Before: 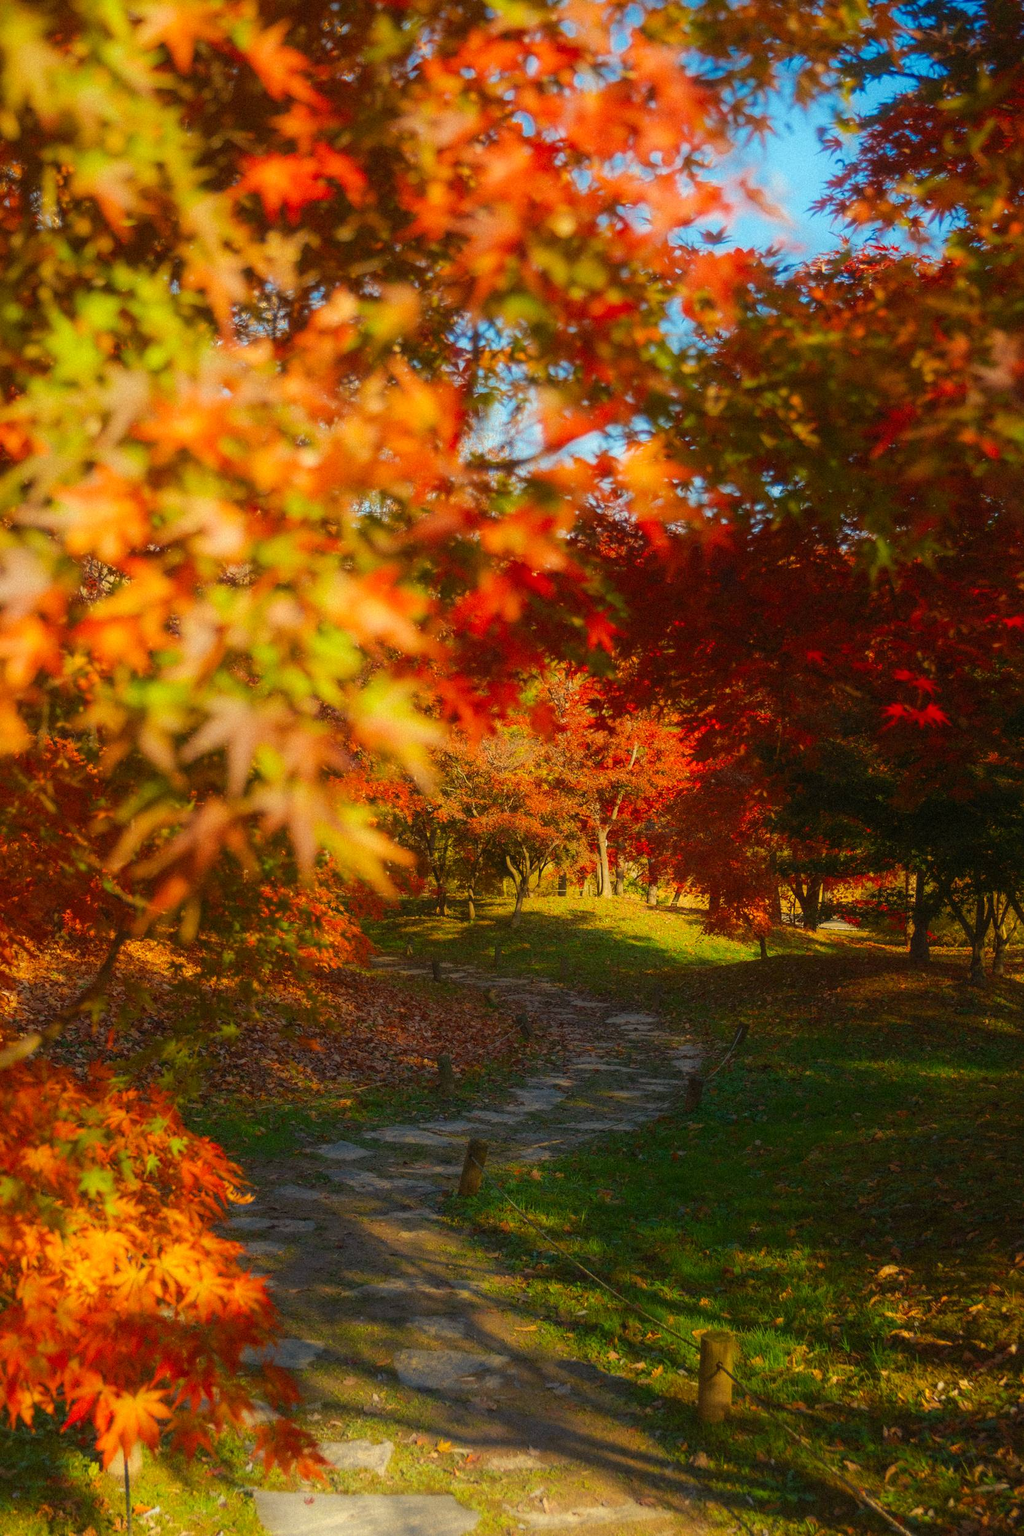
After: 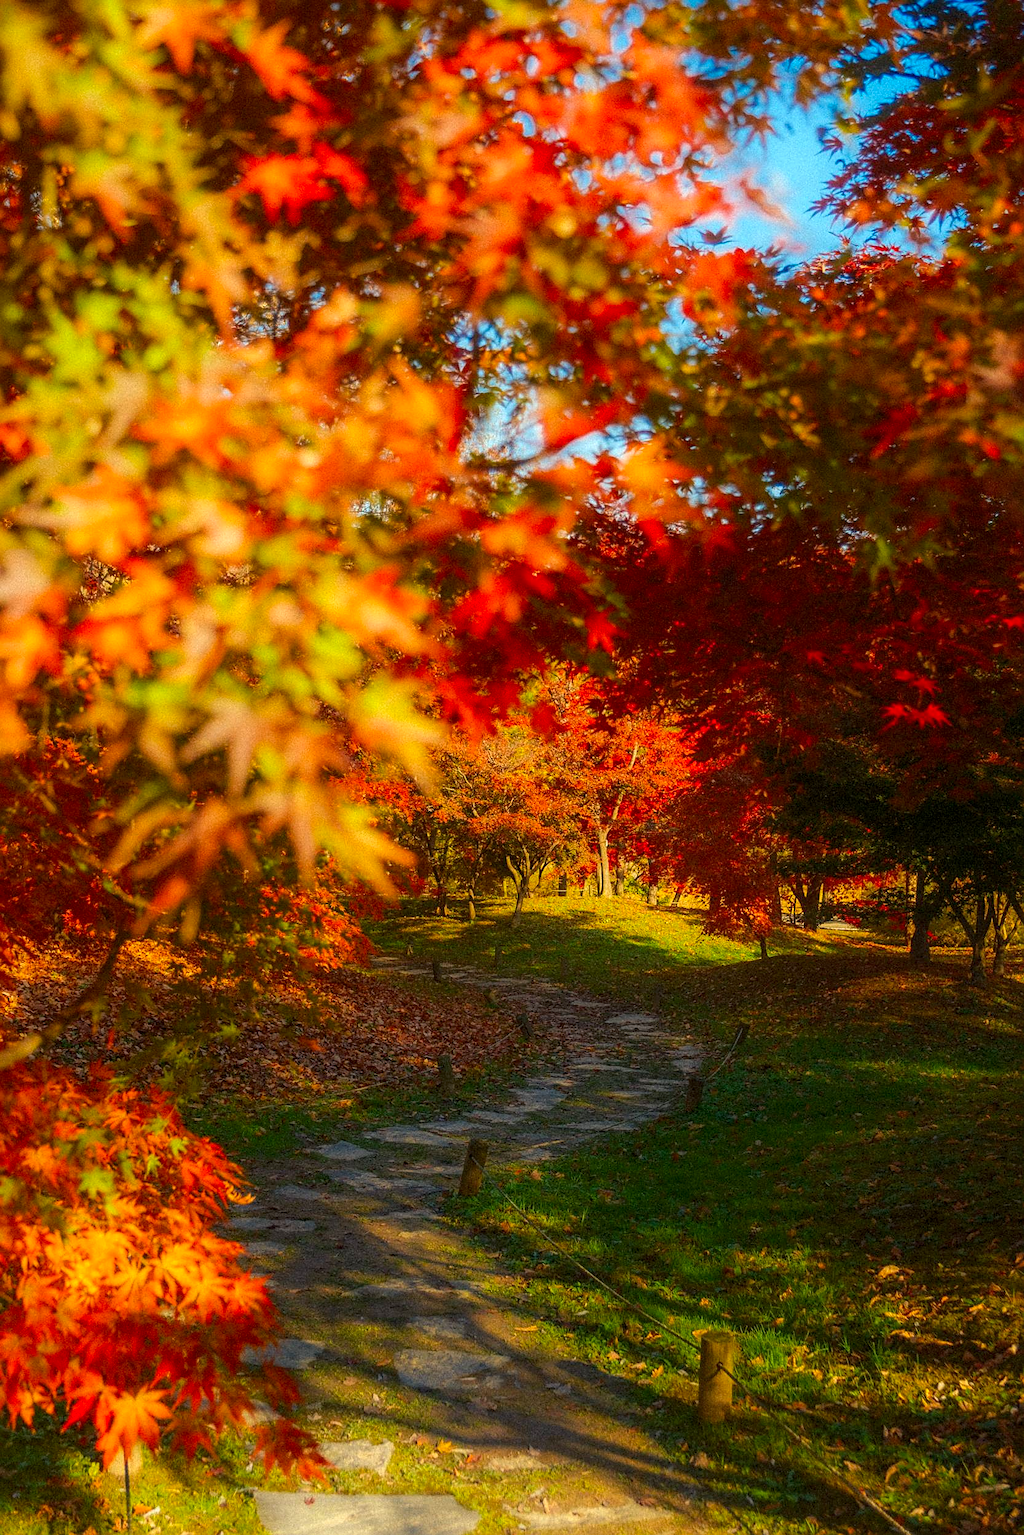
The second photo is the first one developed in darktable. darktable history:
local contrast: on, module defaults
contrast brightness saturation: contrast 0.04, saturation 0.164
sharpen: on, module defaults
